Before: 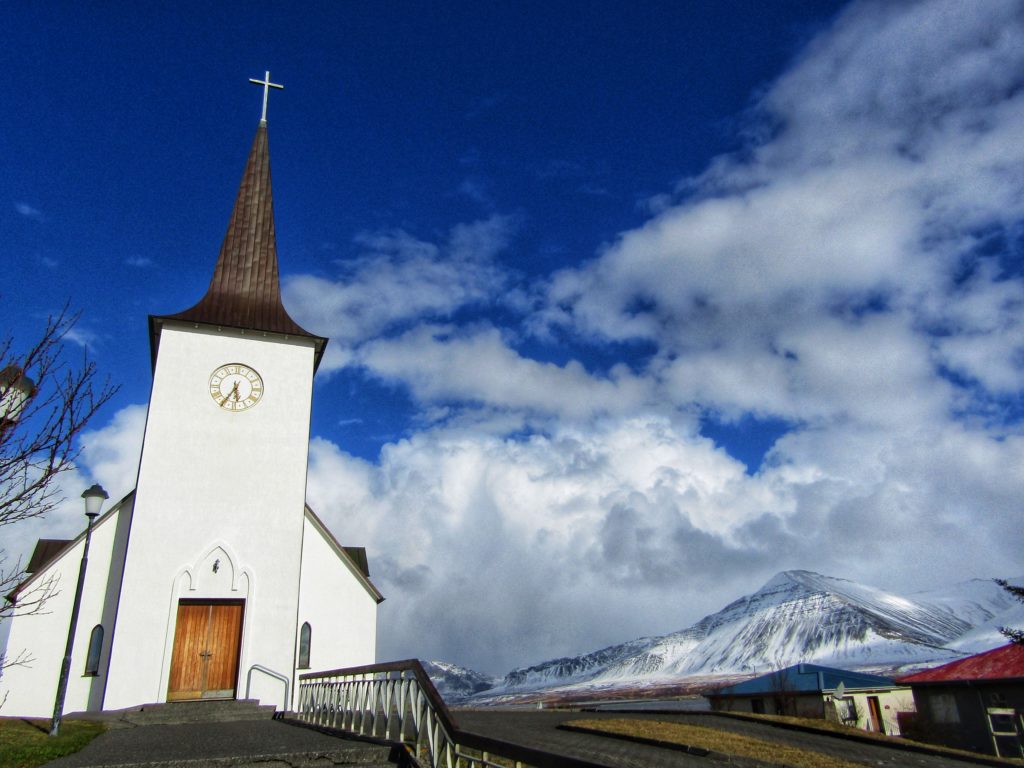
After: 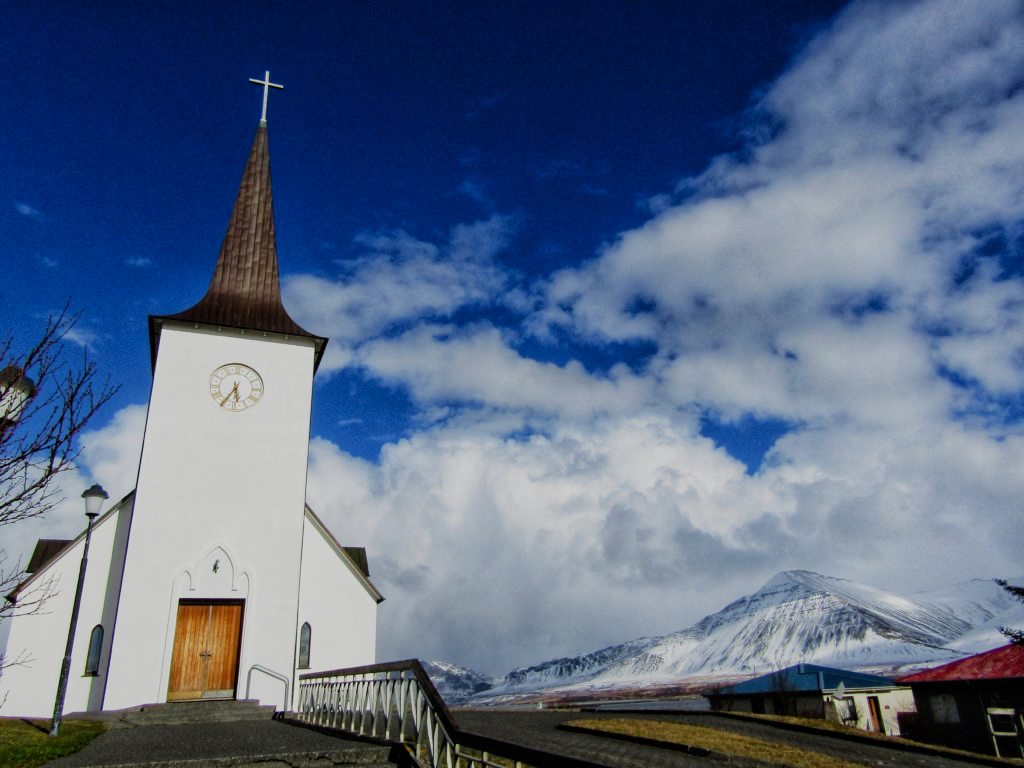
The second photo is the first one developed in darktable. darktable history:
filmic rgb: black relative exposure -7.65 EV, white relative exposure 4.56 EV, hardness 3.61, add noise in highlights 0.001, preserve chrominance no, color science v3 (2019), use custom middle-gray values true, contrast in highlights soft
